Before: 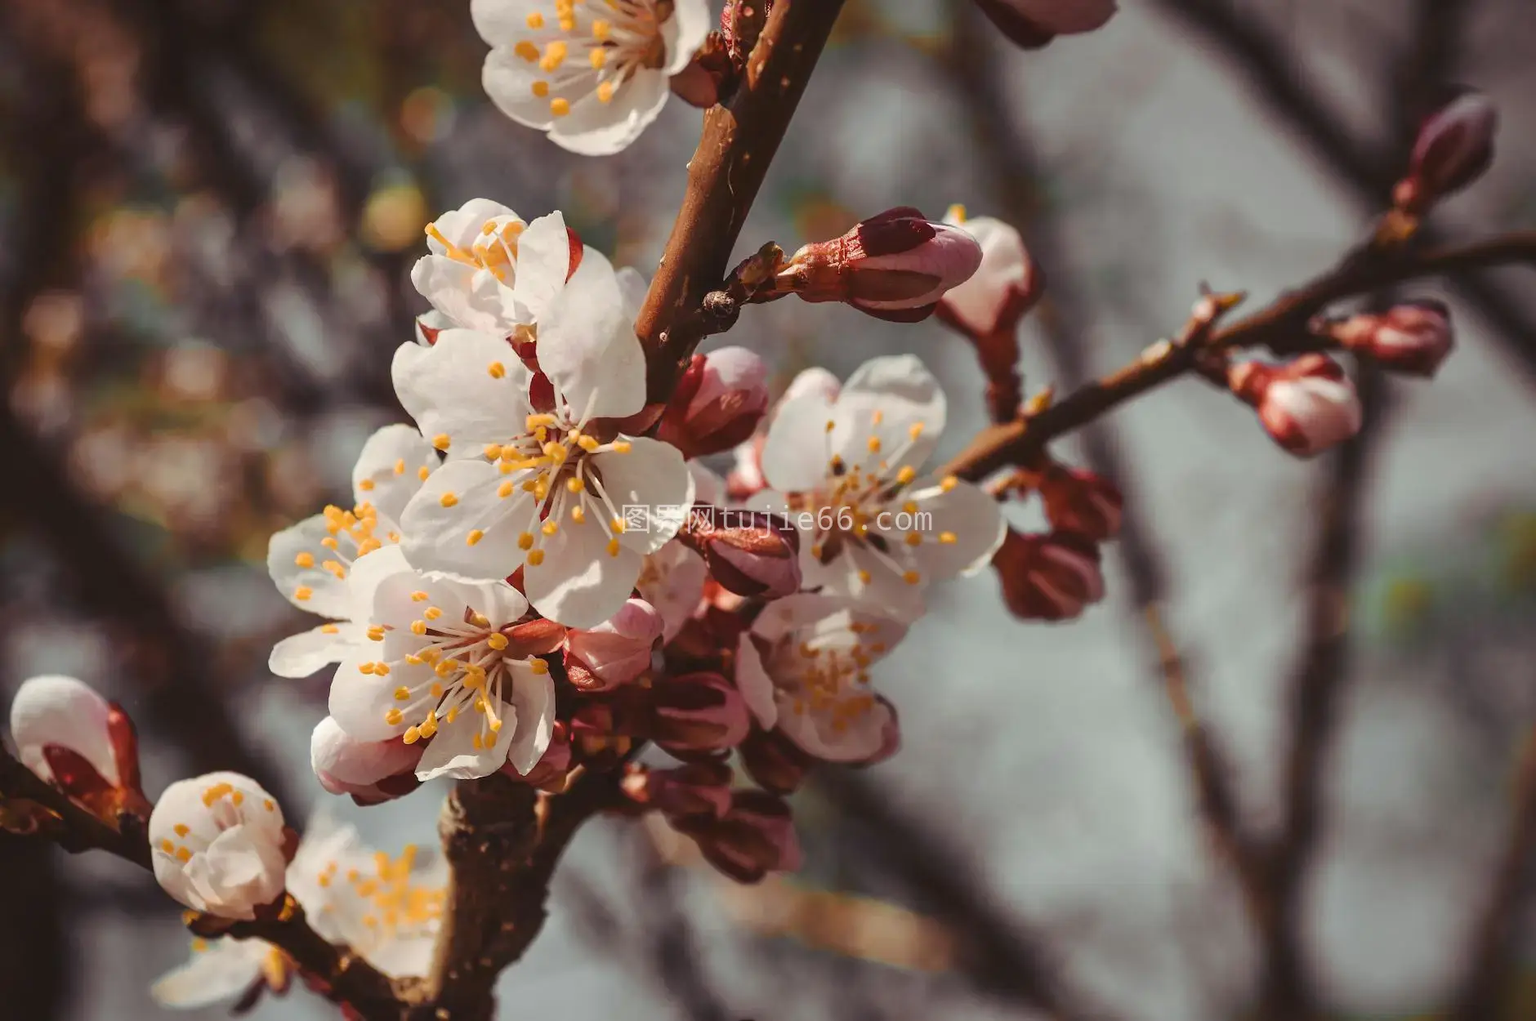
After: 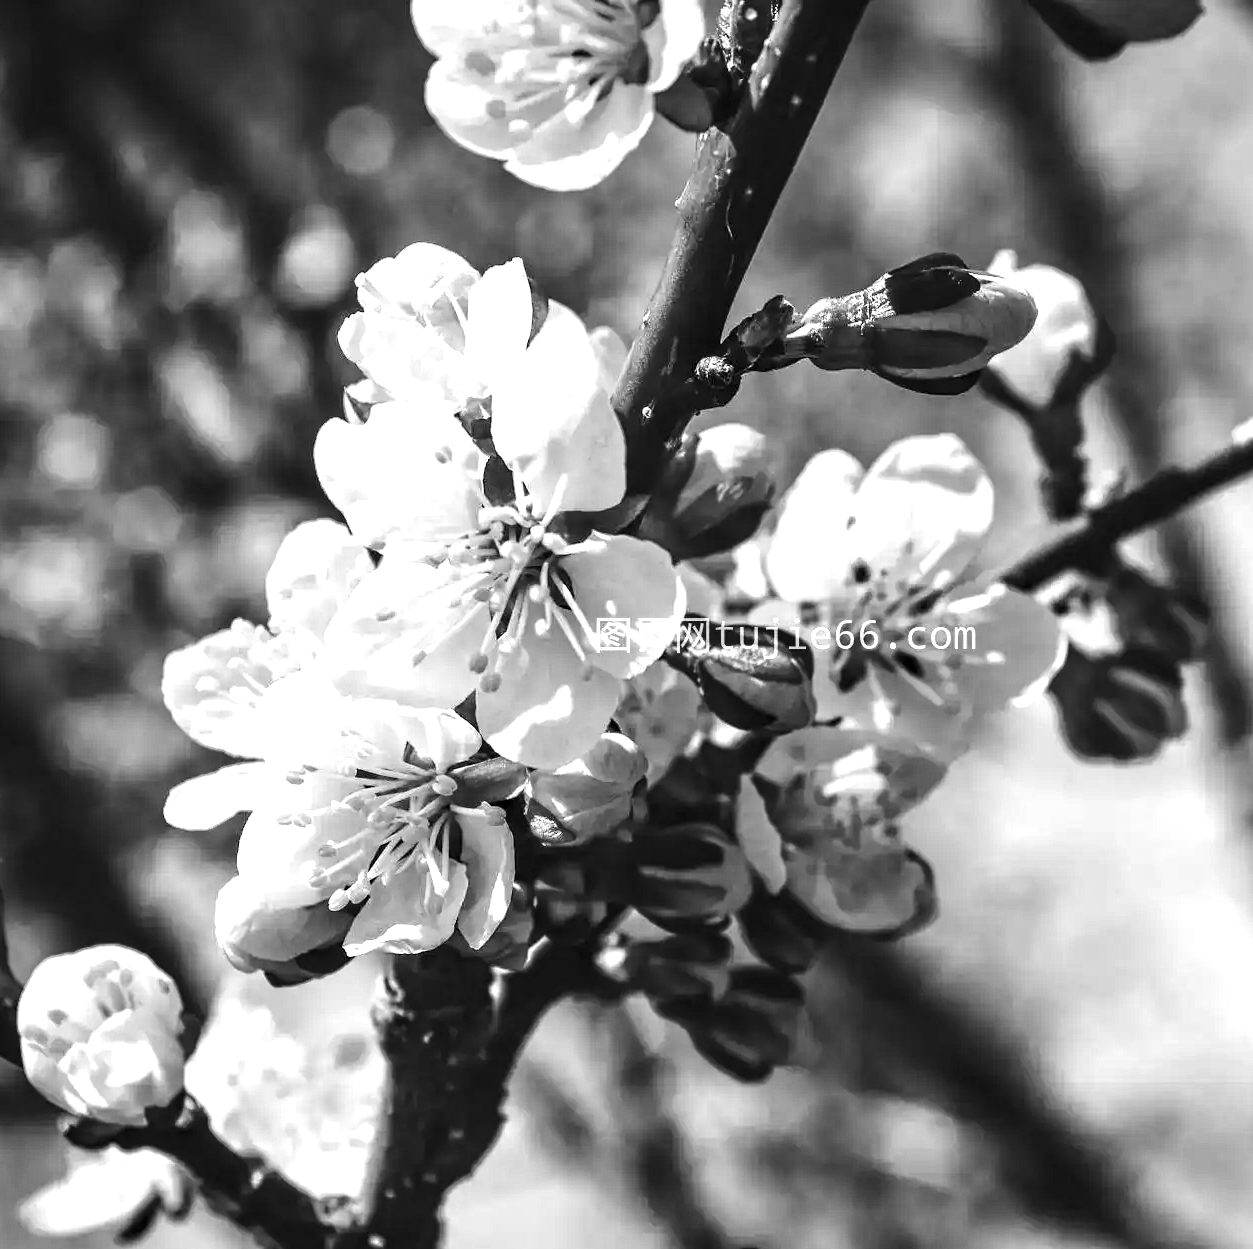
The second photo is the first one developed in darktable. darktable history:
crop and rotate: left 8.786%, right 24.548%
tone curve: curves: ch0 [(0, 0) (0.253, 0.237) (1, 1)]; ch1 [(0, 0) (0.401, 0.42) (0.442, 0.47) (0.491, 0.495) (0.511, 0.523) (0.557, 0.565) (0.66, 0.683) (1, 1)]; ch2 [(0, 0) (0.394, 0.413) (0.5, 0.5) (0.578, 0.568) (1, 1)], color space Lab, independent channels, preserve colors none
exposure: exposure 0.485 EV, compensate highlight preservation false
tone equalizer: -8 EV -0.75 EV, -7 EV -0.7 EV, -6 EV -0.6 EV, -5 EV -0.4 EV, -3 EV 0.4 EV, -2 EV 0.6 EV, -1 EV 0.7 EV, +0 EV 0.75 EV, edges refinement/feathering 500, mask exposure compensation -1.57 EV, preserve details no
color correction: highlights a* 9.03, highlights b* 8.71, shadows a* 40, shadows b* 40, saturation 0.8
contrast equalizer: y [[0.51, 0.537, 0.559, 0.574, 0.599, 0.618], [0.5 ×6], [0.5 ×6], [0 ×6], [0 ×6]]
monochrome: a -4.13, b 5.16, size 1
